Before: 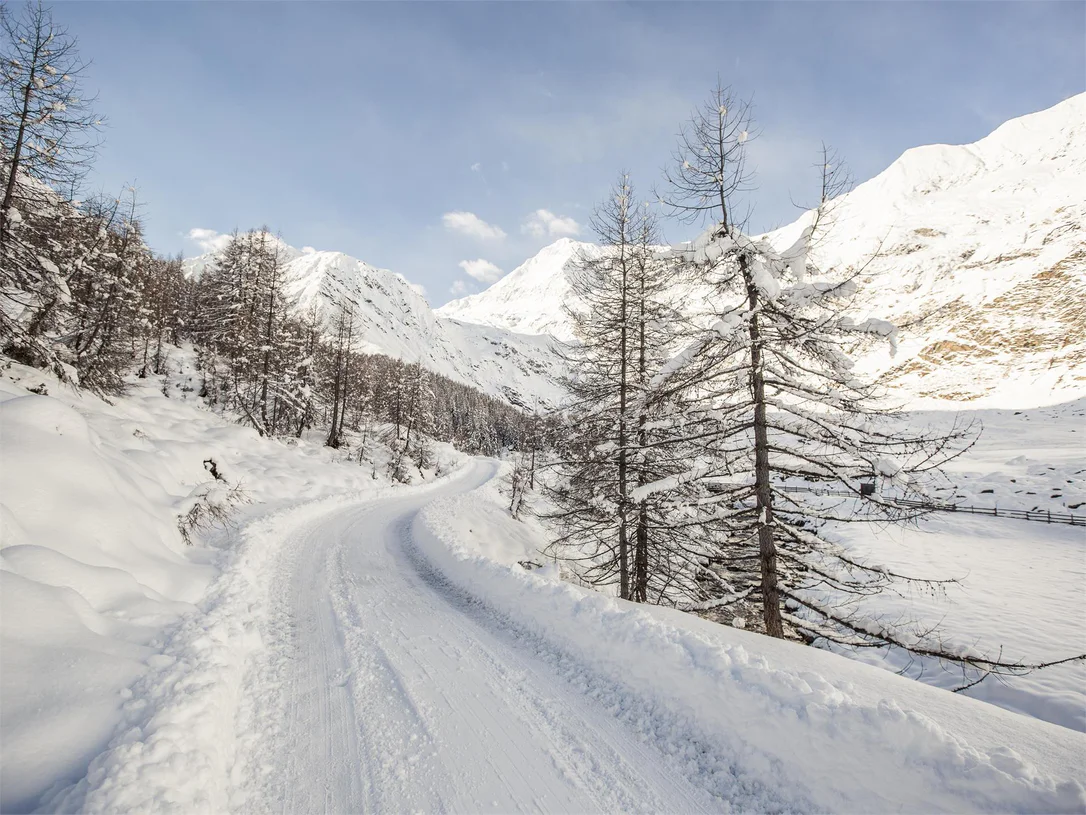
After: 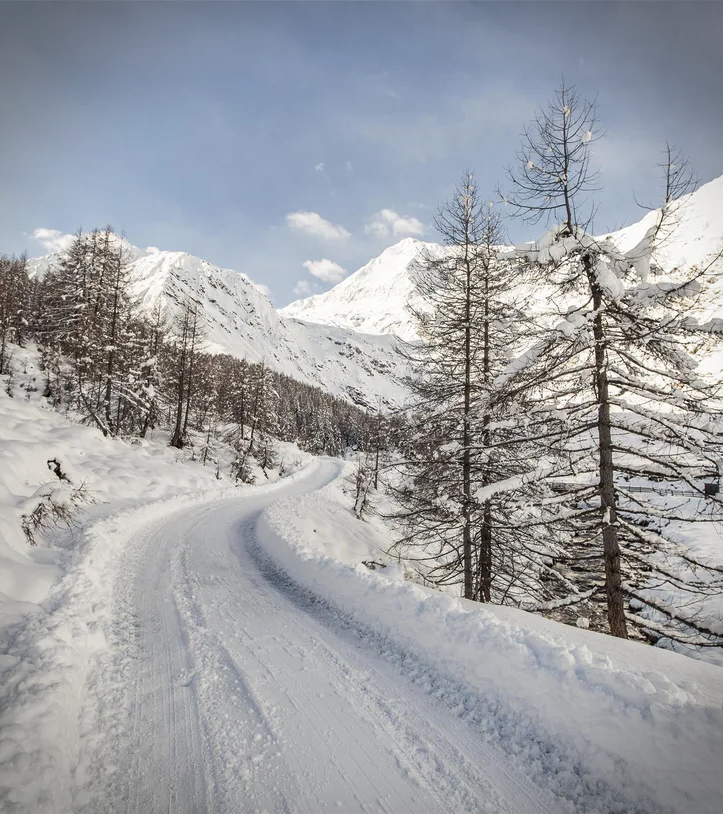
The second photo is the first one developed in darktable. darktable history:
crop and rotate: left 14.436%, right 18.898%
shadows and highlights: soften with gaussian
vignetting: dithering 8-bit output, unbound false
